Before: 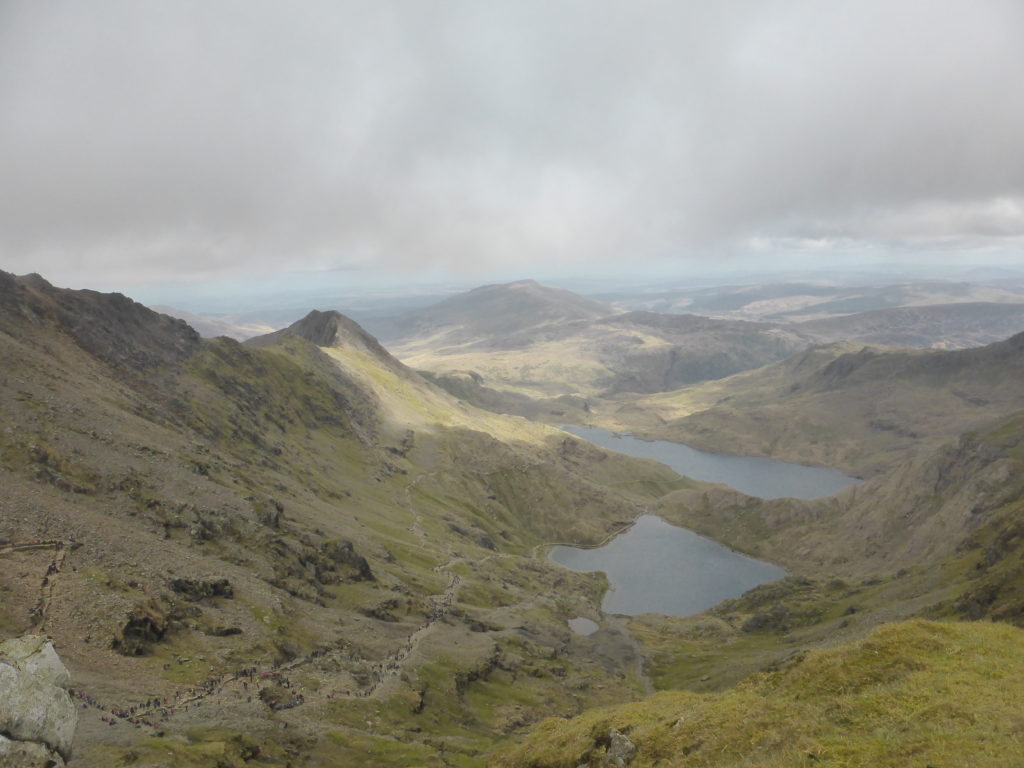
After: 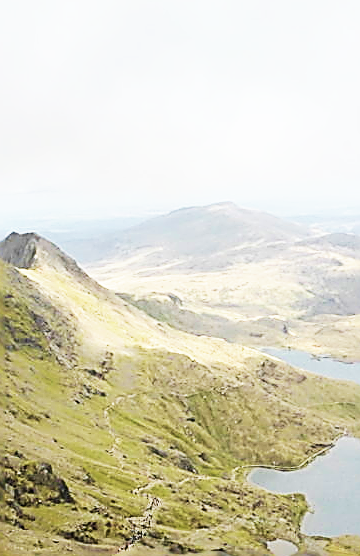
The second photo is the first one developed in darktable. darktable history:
velvia: strength 45%
crop and rotate: left 29.476%, top 10.214%, right 35.32%, bottom 17.333%
sharpen: amount 2
base curve: curves: ch0 [(0, 0) (0.007, 0.004) (0.027, 0.03) (0.046, 0.07) (0.207, 0.54) (0.442, 0.872) (0.673, 0.972) (1, 1)], preserve colors none
color balance rgb: global vibrance 1%, saturation formula JzAzBz (2021)
